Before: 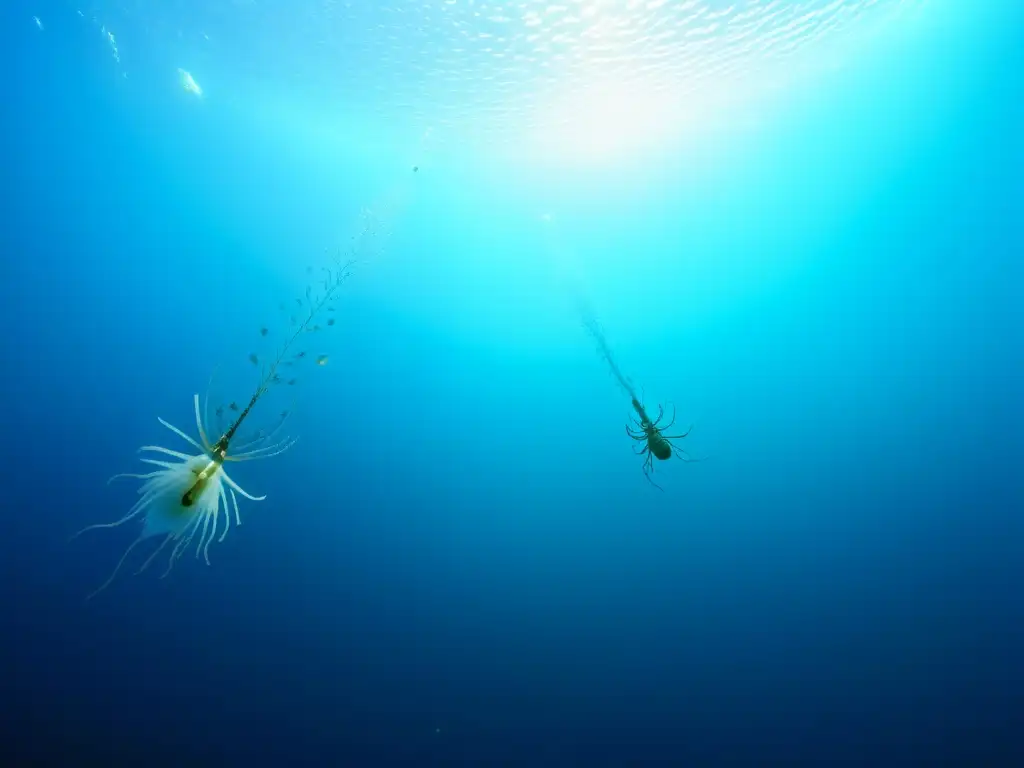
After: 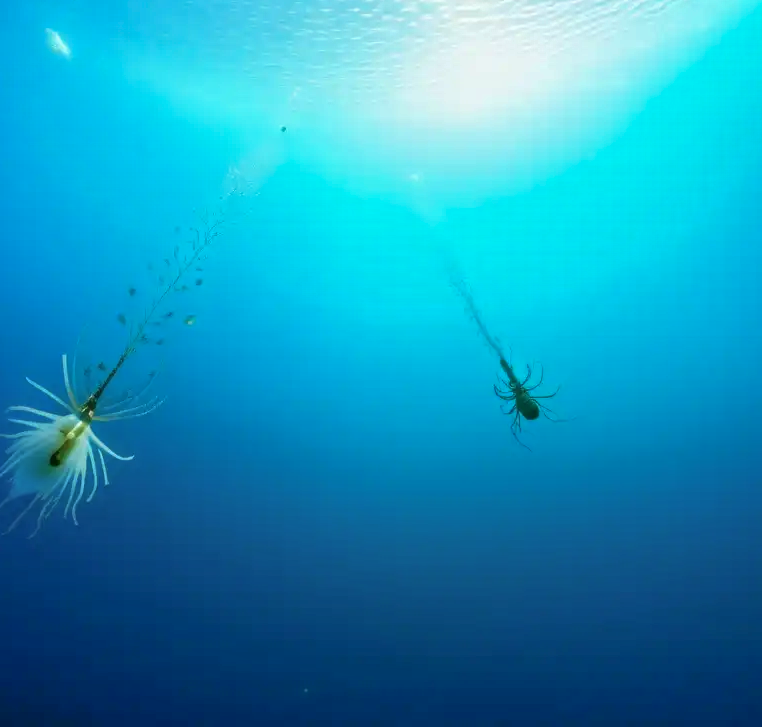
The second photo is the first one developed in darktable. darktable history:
crop and rotate: left 12.952%, top 5.326%, right 12.575%
shadows and highlights: soften with gaussian
base curve: curves: ch0 [(0, 0) (0.303, 0.277) (1, 1)], preserve colors none
